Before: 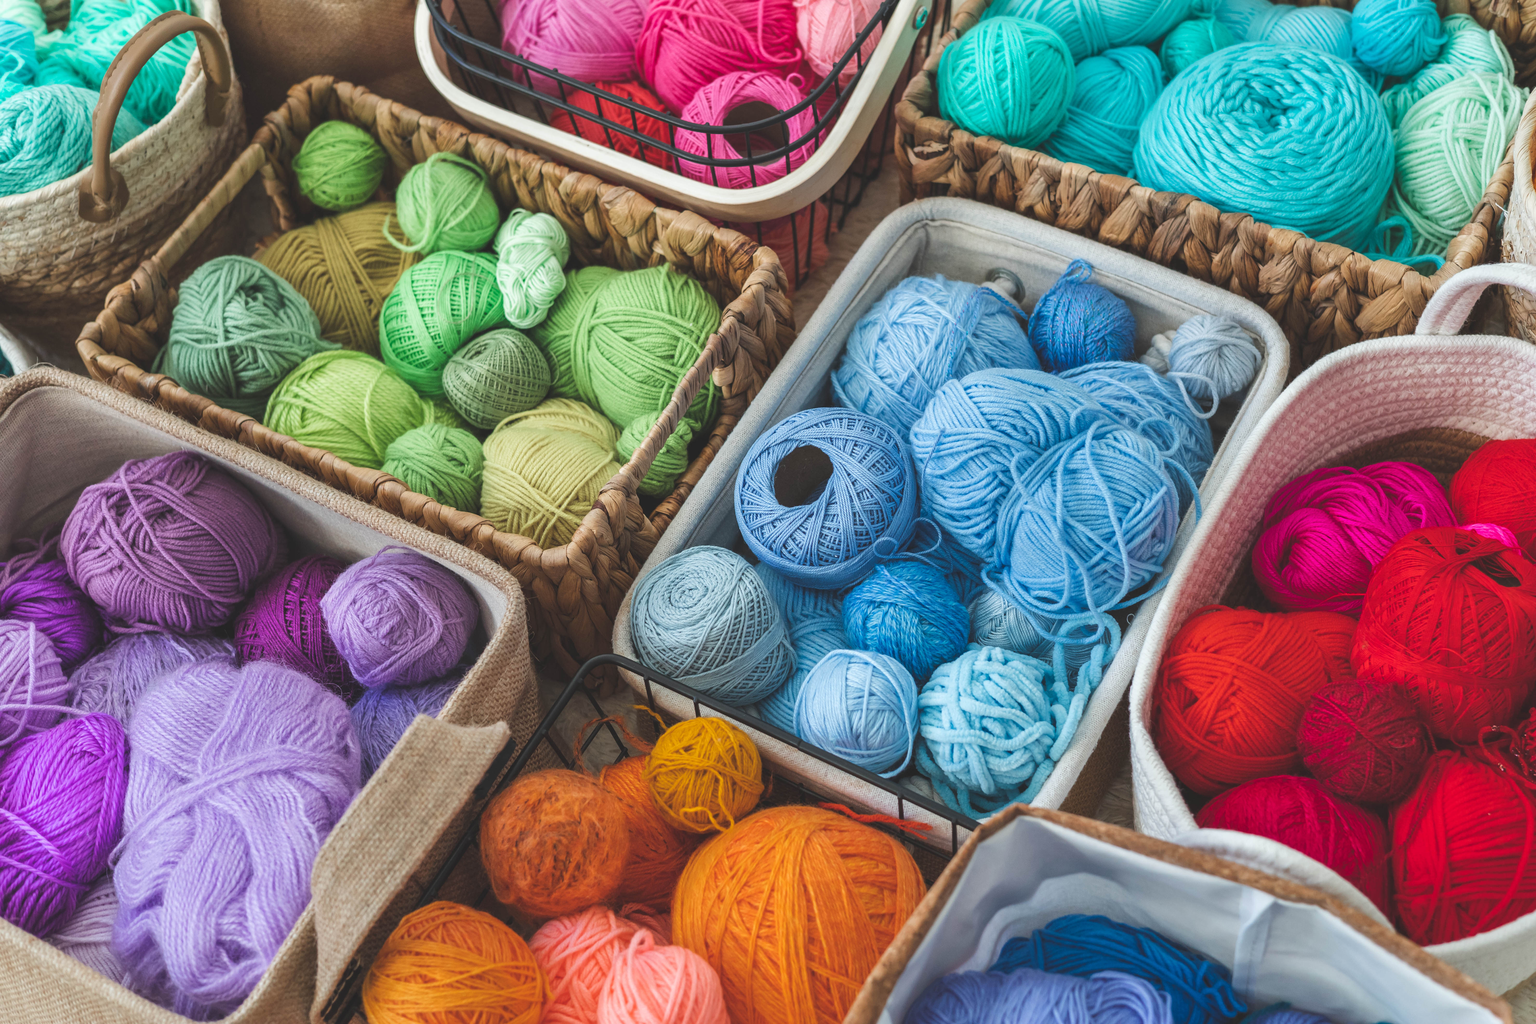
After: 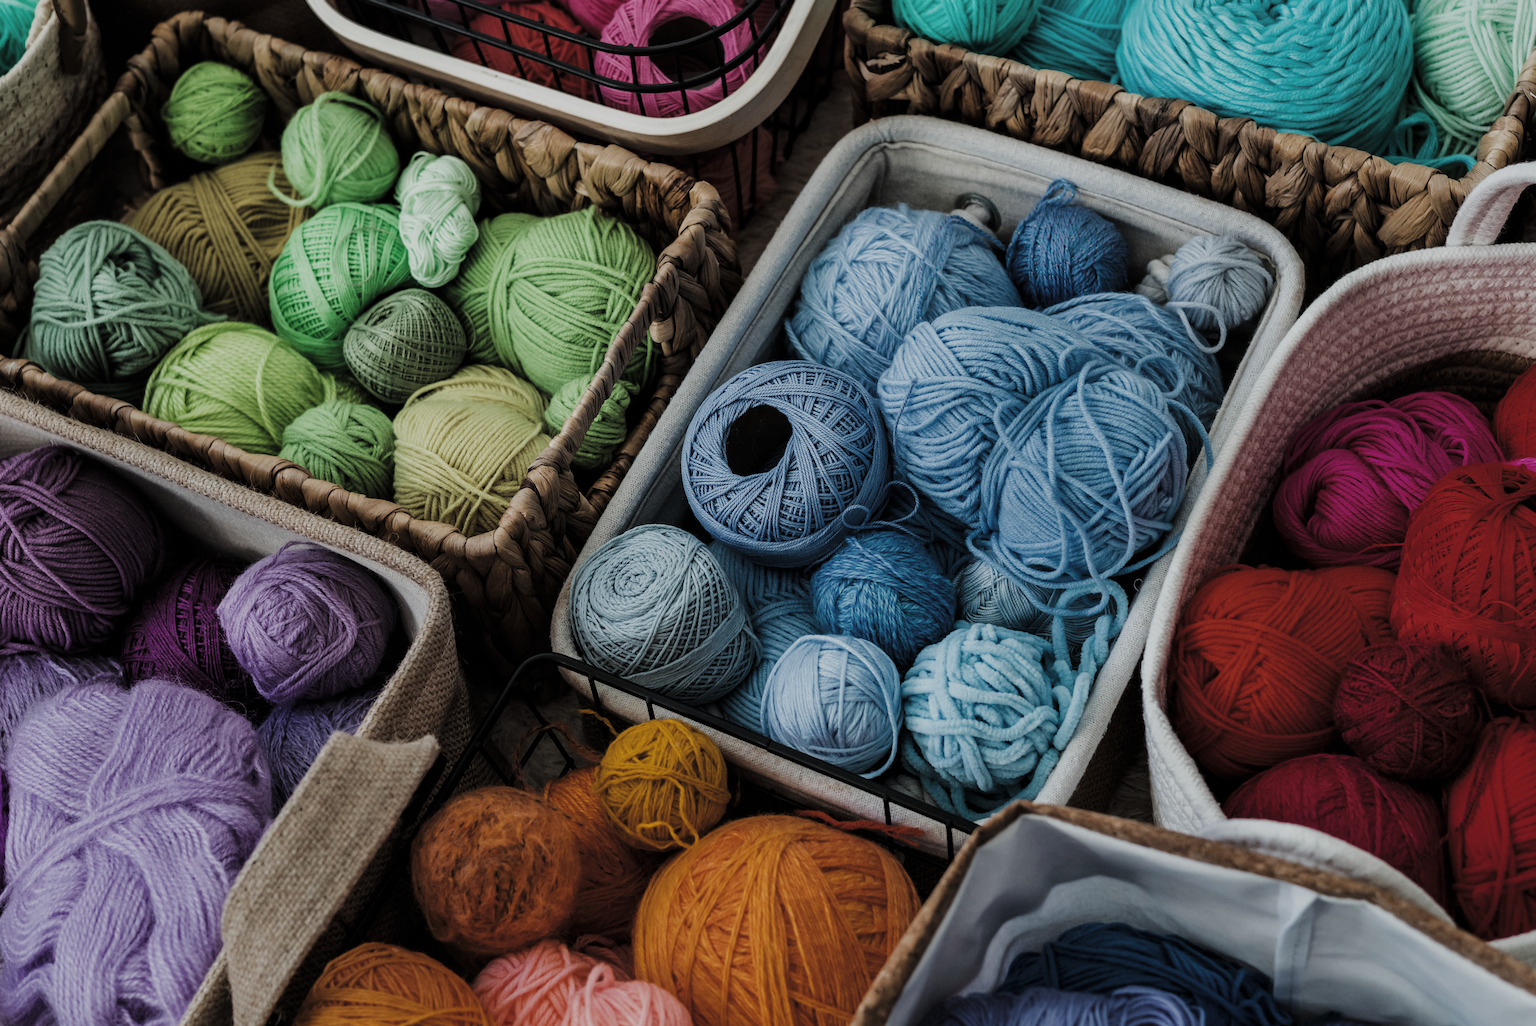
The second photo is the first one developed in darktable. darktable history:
filmic rgb: black relative exposure -5.14 EV, white relative exposure 3.98 EV, hardness 2.89, contrast 1.299, highlights saturation mix -31.09%
crop and rotate: angle 2.72°, left 5.896%, top 5.677%
levels: levels [0, 0.618, 1]
tone equalizer: on, module defaults
